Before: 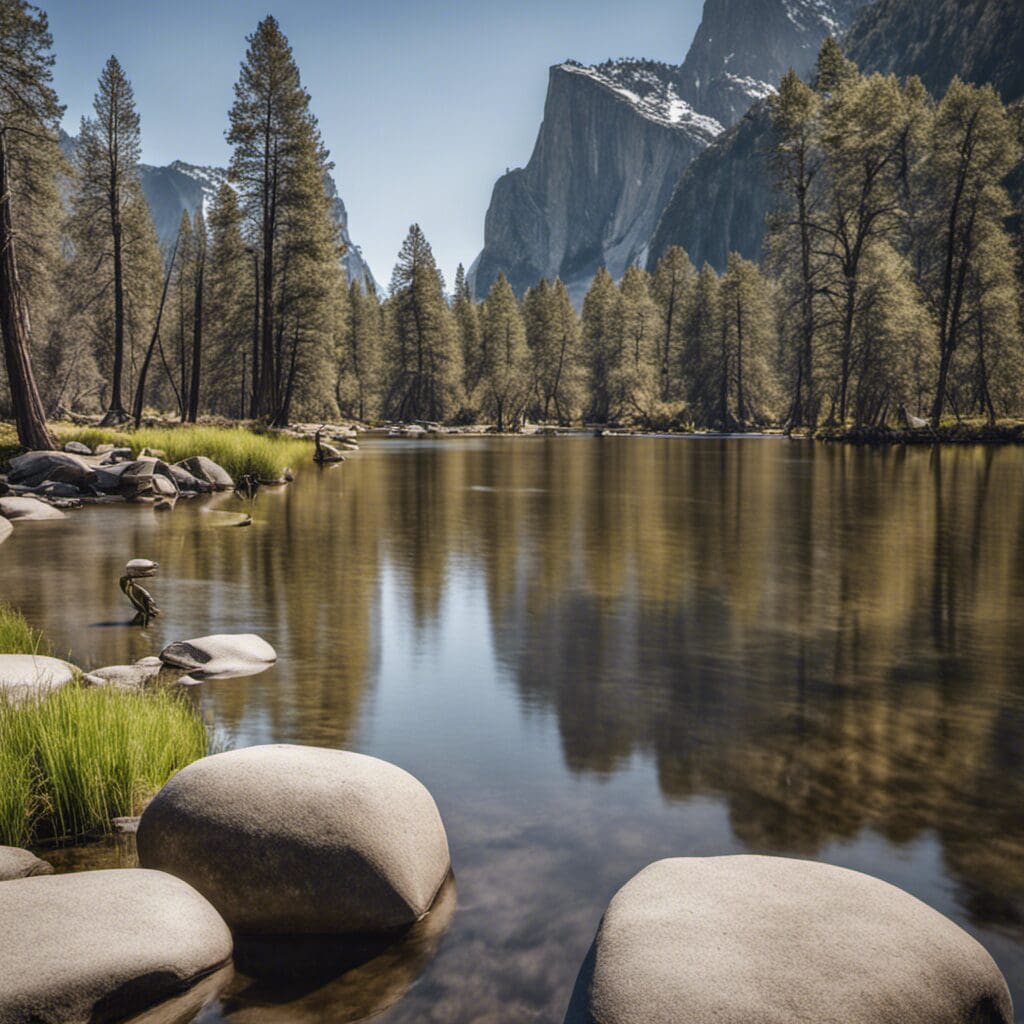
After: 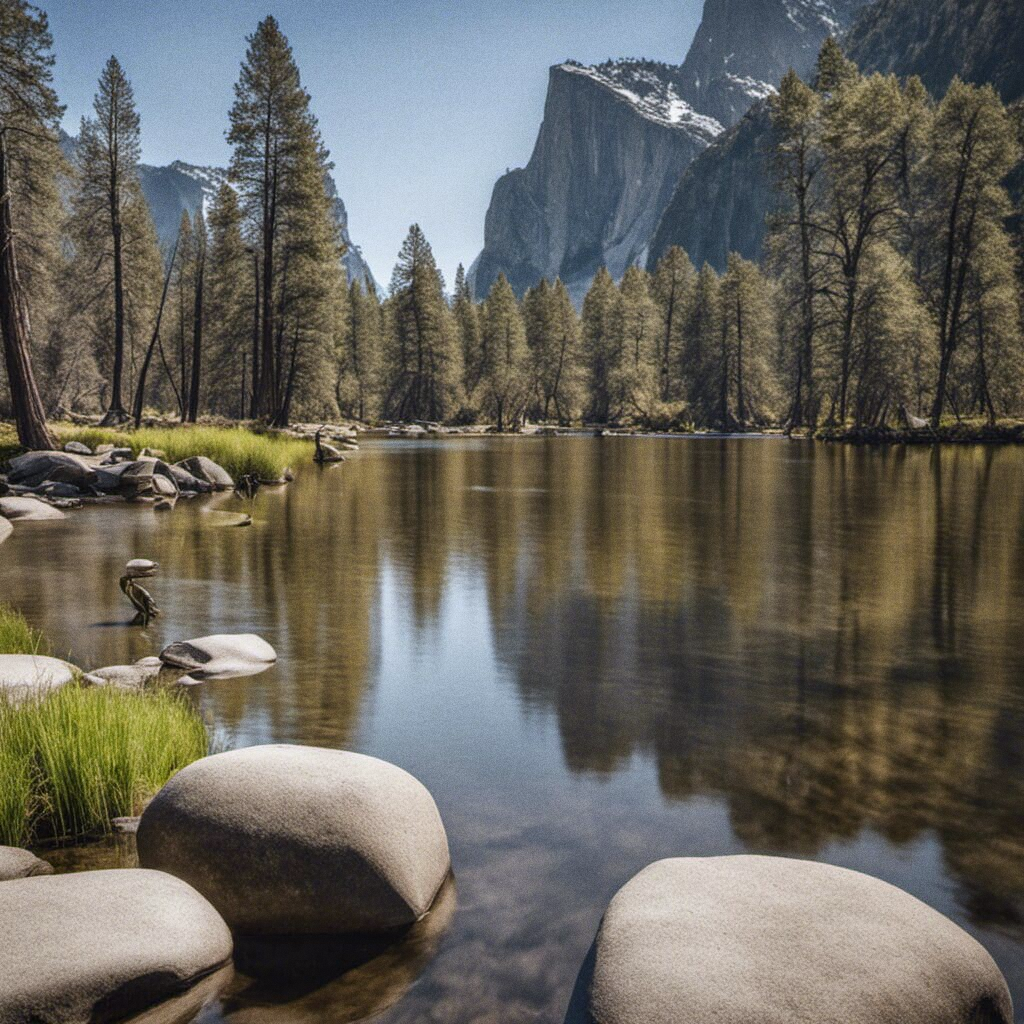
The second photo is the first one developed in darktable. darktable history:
grain: coarseness 0.09 ISO
white balance: red 0.988, blue 1.017
